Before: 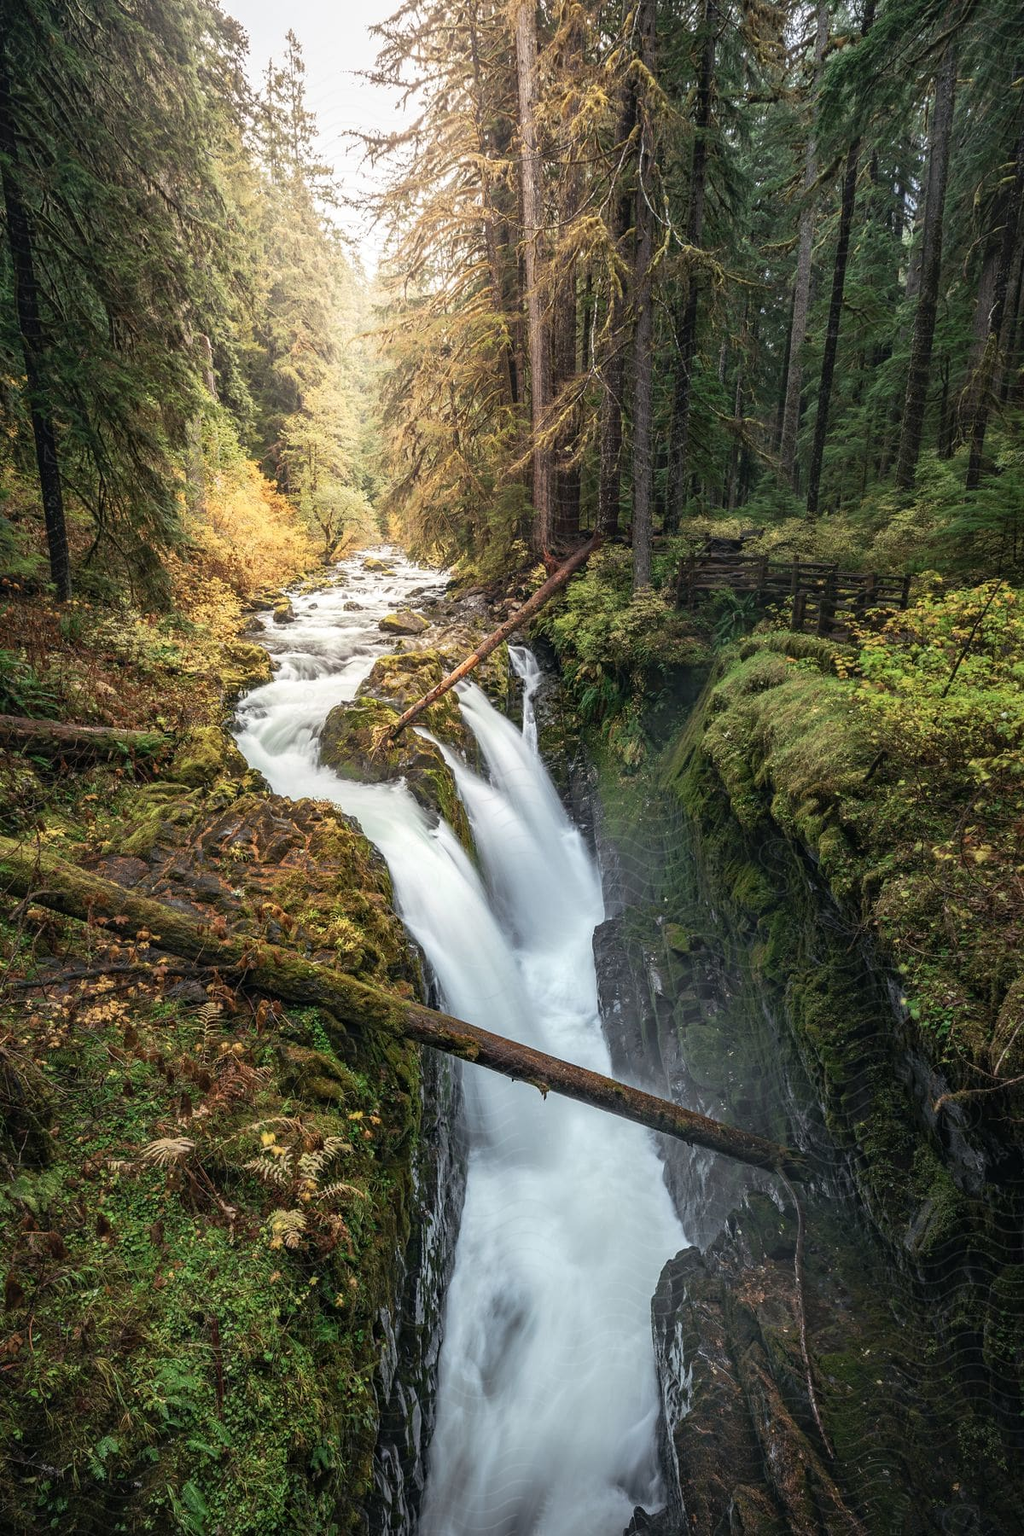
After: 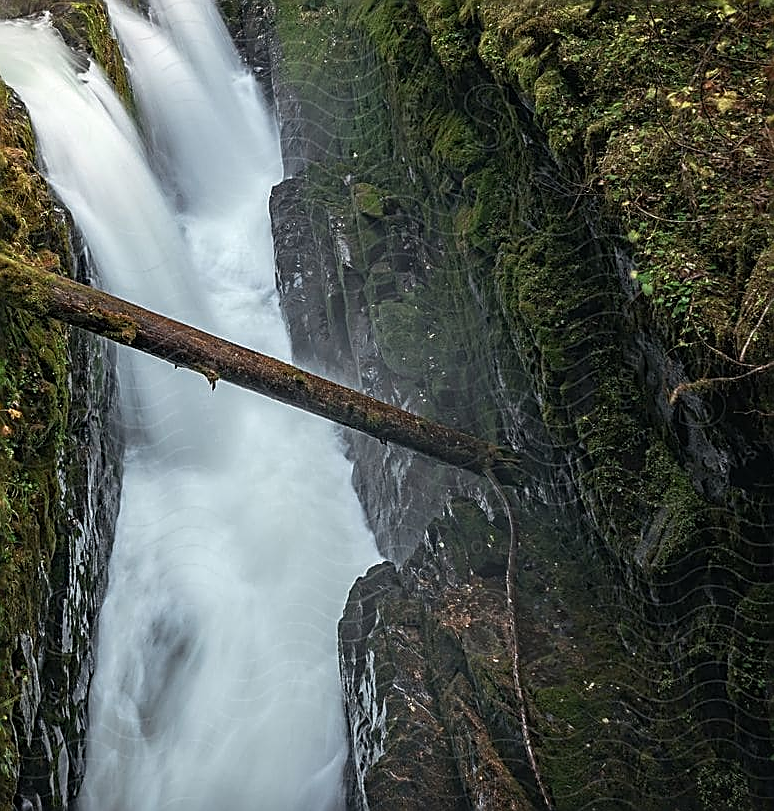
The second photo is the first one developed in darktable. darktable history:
sharpen: amount 0.997
crop and rotate: left 35.429%, top 49.995%, bottom 4.947%
